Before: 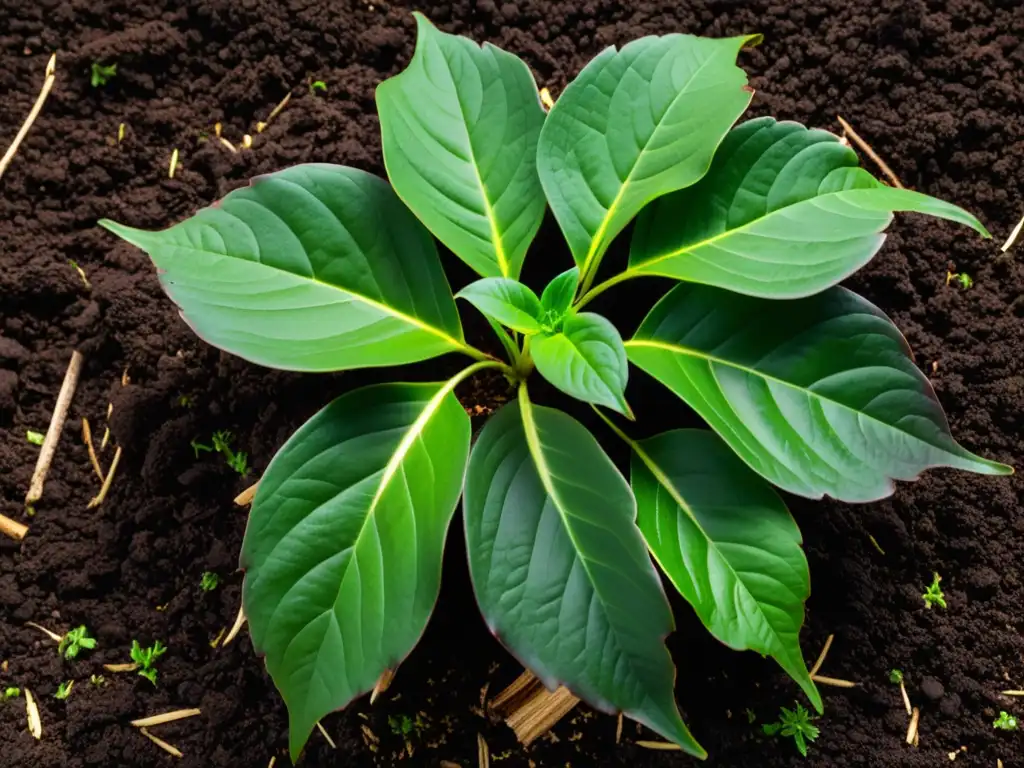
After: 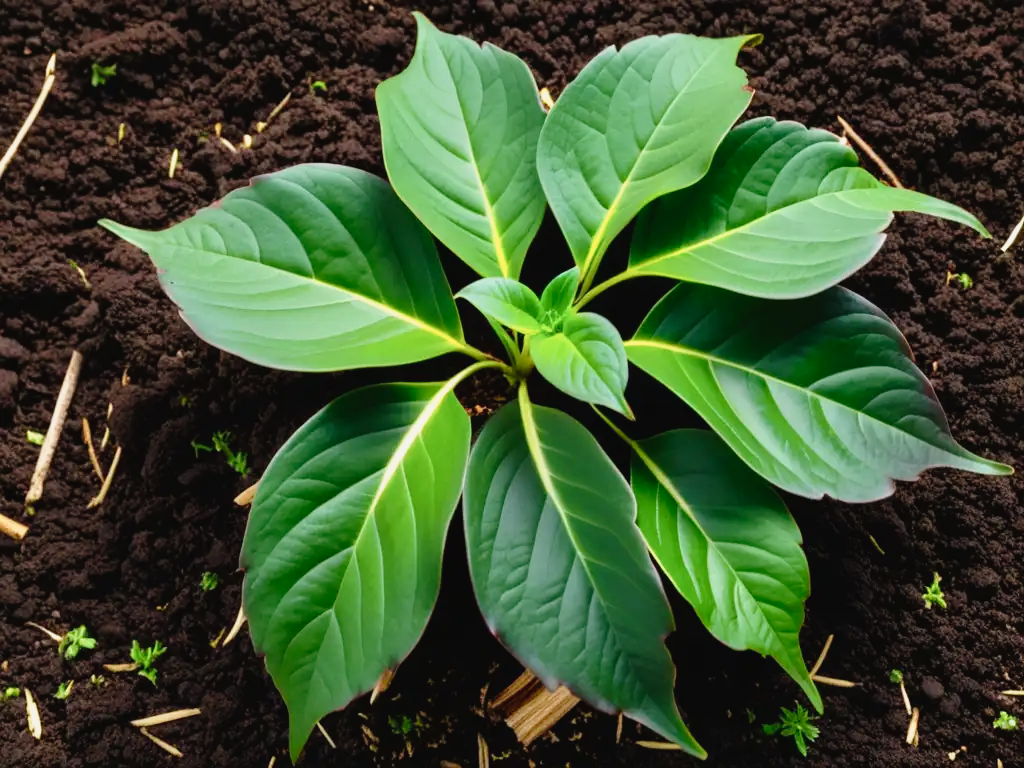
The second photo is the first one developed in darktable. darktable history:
tone curve: curves: ch0 [(0, 0) (0.091, 0.077) (0.389, 0.458) (0.745, 0.82) (0.844, 0.908) (0.909, 0.942) (1, 0.973)]; ch1 [(0, 0) (0.437, 0.404) (0.5, 0.5) (0.529, 0.556) (0.58, 0.603) (0.616, 0.649) (1, 1)]; ch2 [(0, 0) (0.442, 0.415) (0.5, 0.5) (0.535, 0.557) (0.585, 0.62) (1, 1)], preserve colors none
contrast brightness saturation: contrast -0.065, brightness -0.032, saturation -0.106
